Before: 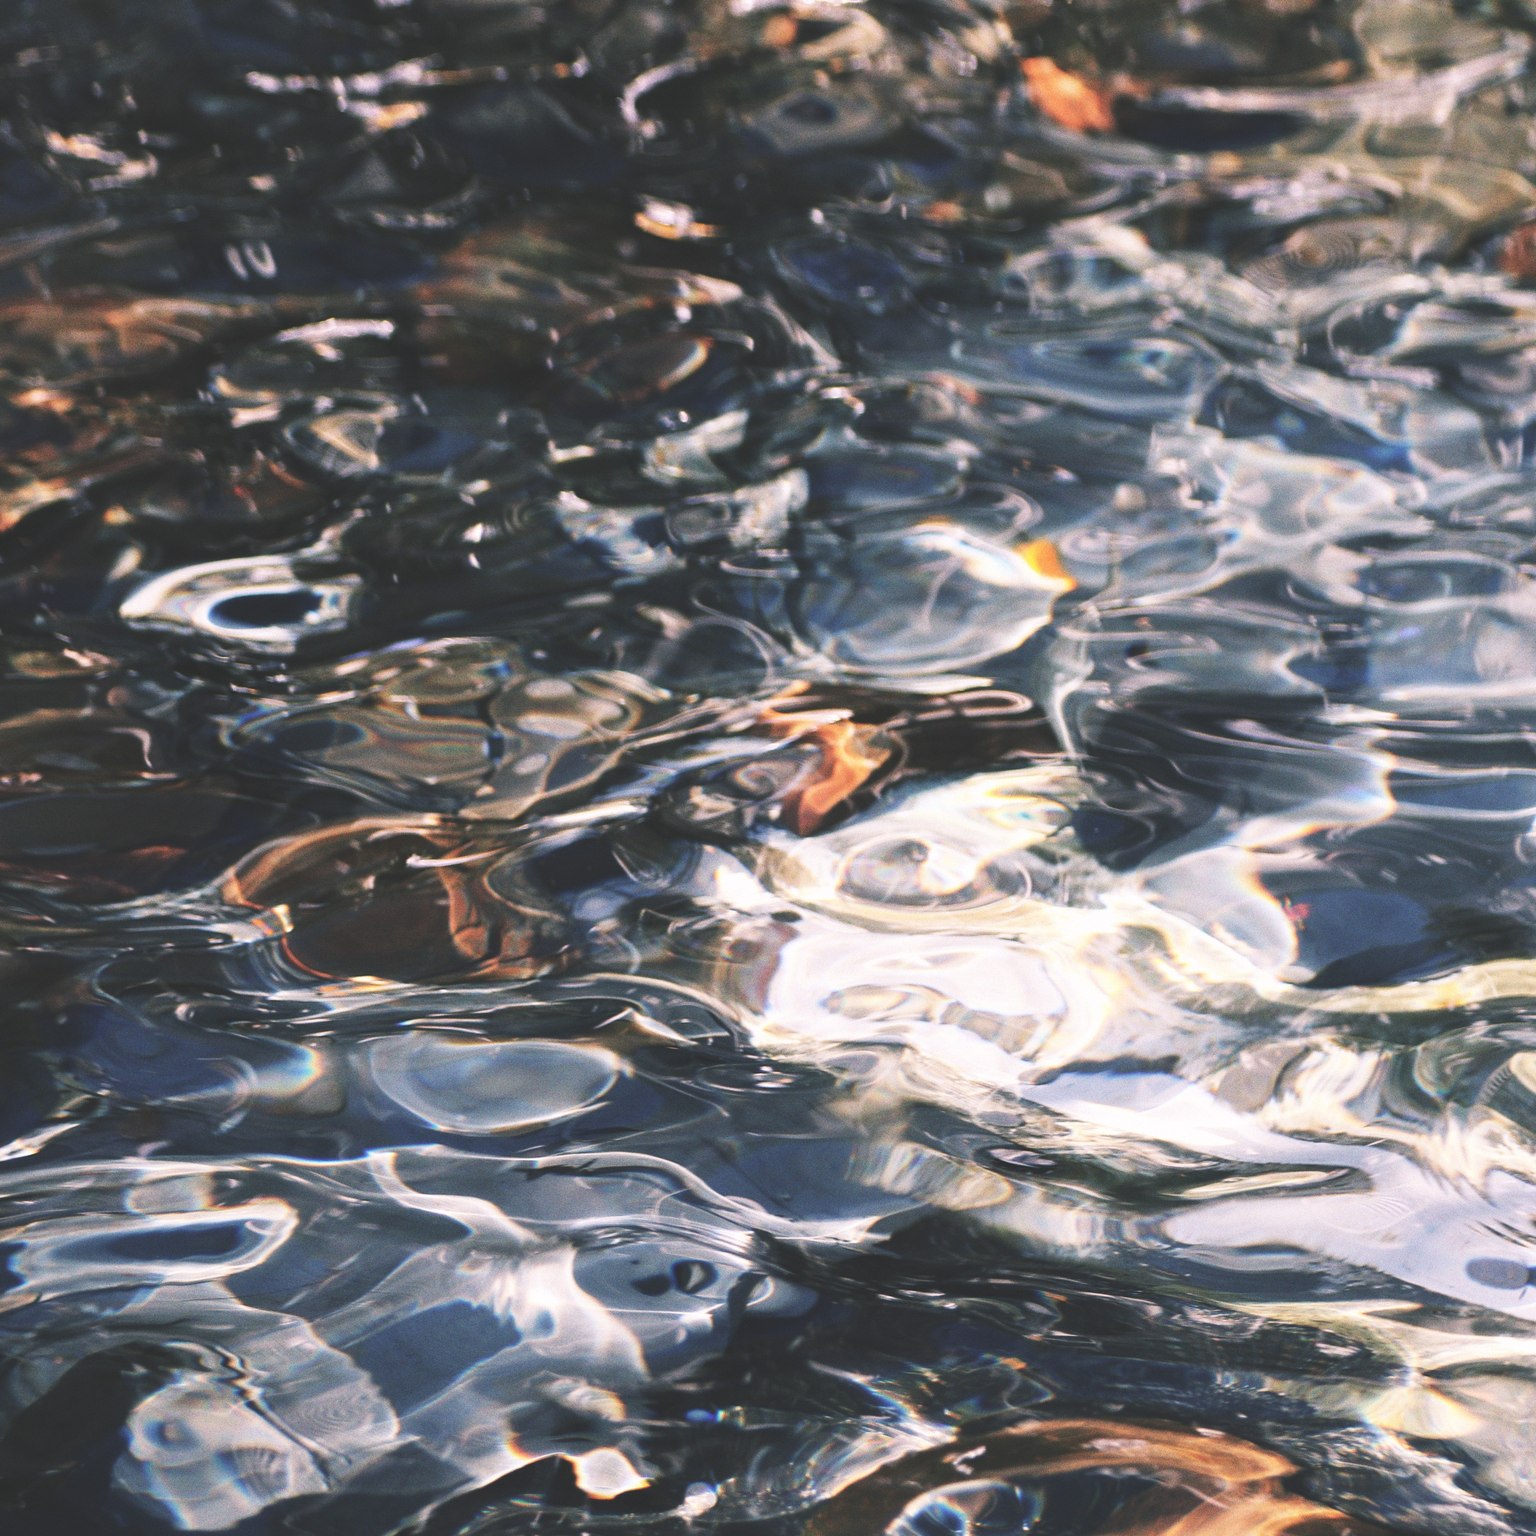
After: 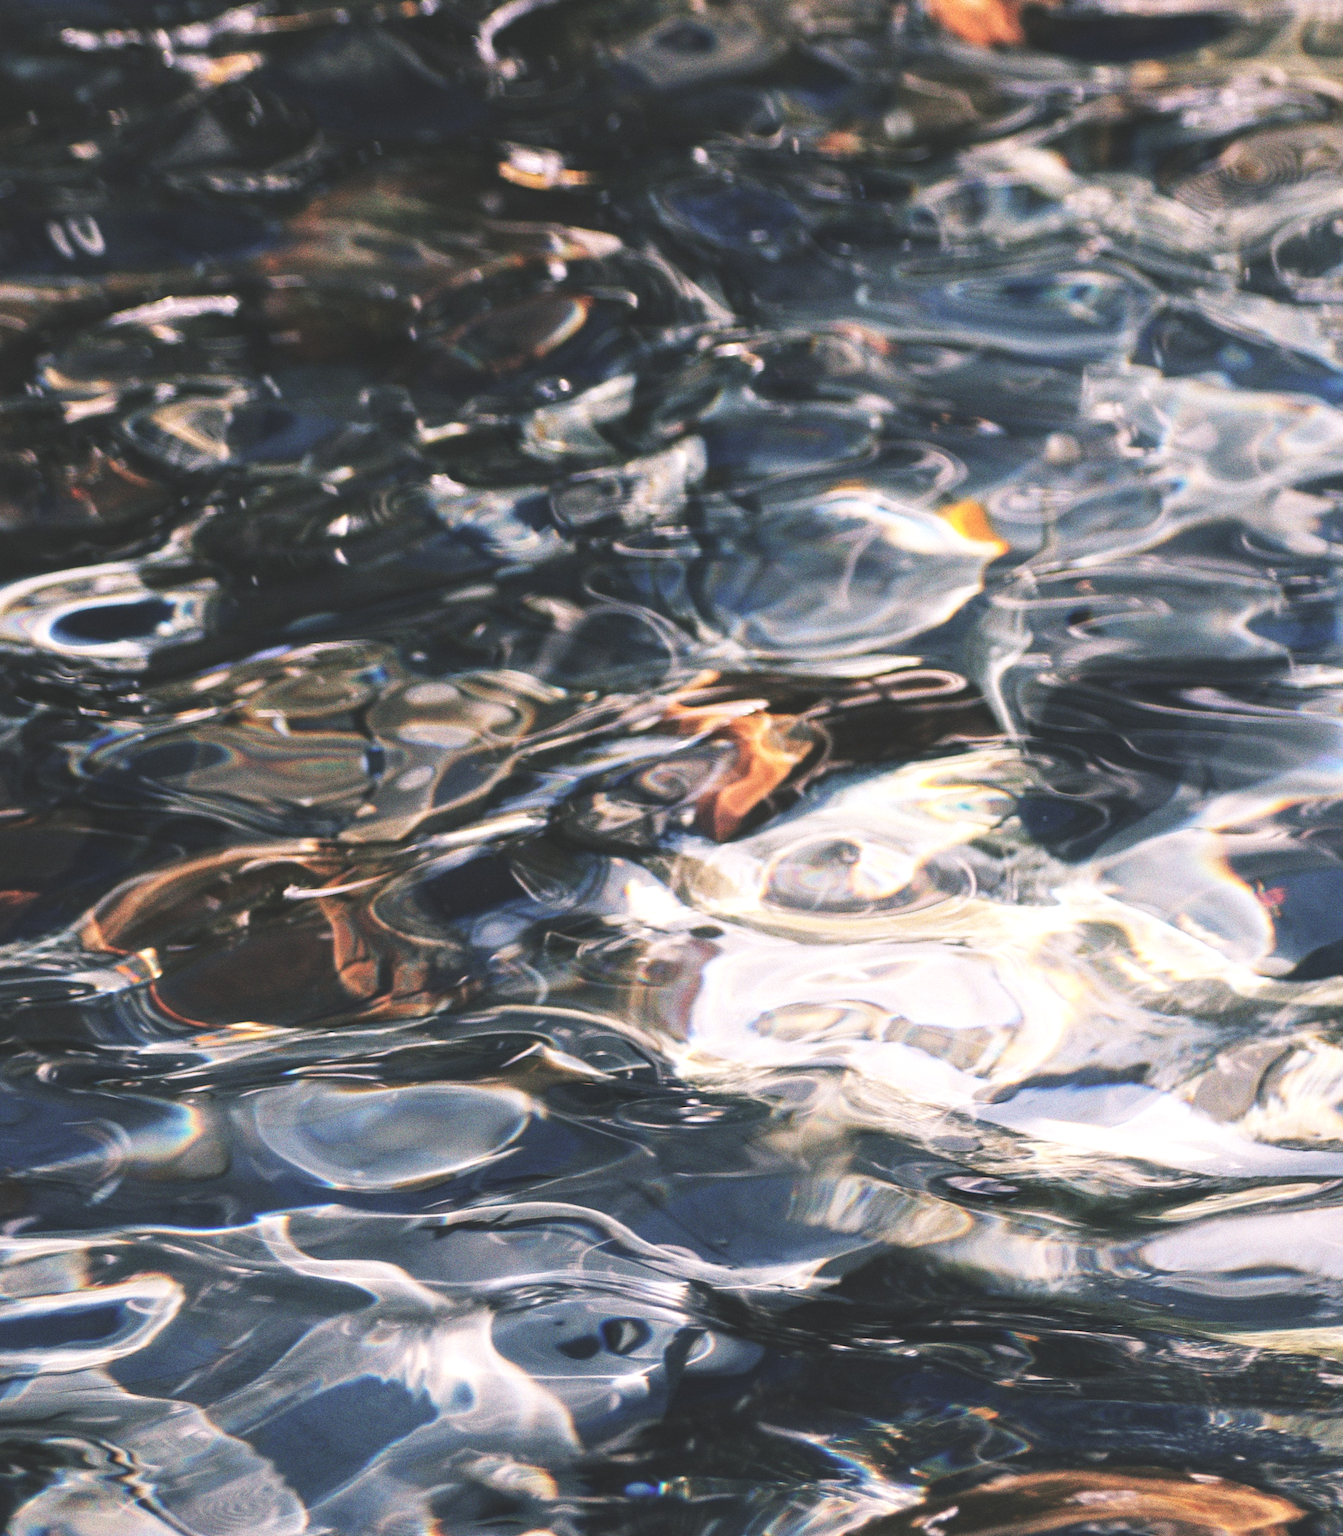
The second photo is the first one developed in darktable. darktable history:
grain: coarseness 0.09 ISO, strength 10%
rotate and perspective: rotation -3°, crop left 0.031, crop right 0.968, crop top 0.07, crop bottom 0.93
local contrast: highlights 100%, shadows 100%, detail 120%, midtone range 0.2
crop and rotate: left 9.597%, right 10.195%
